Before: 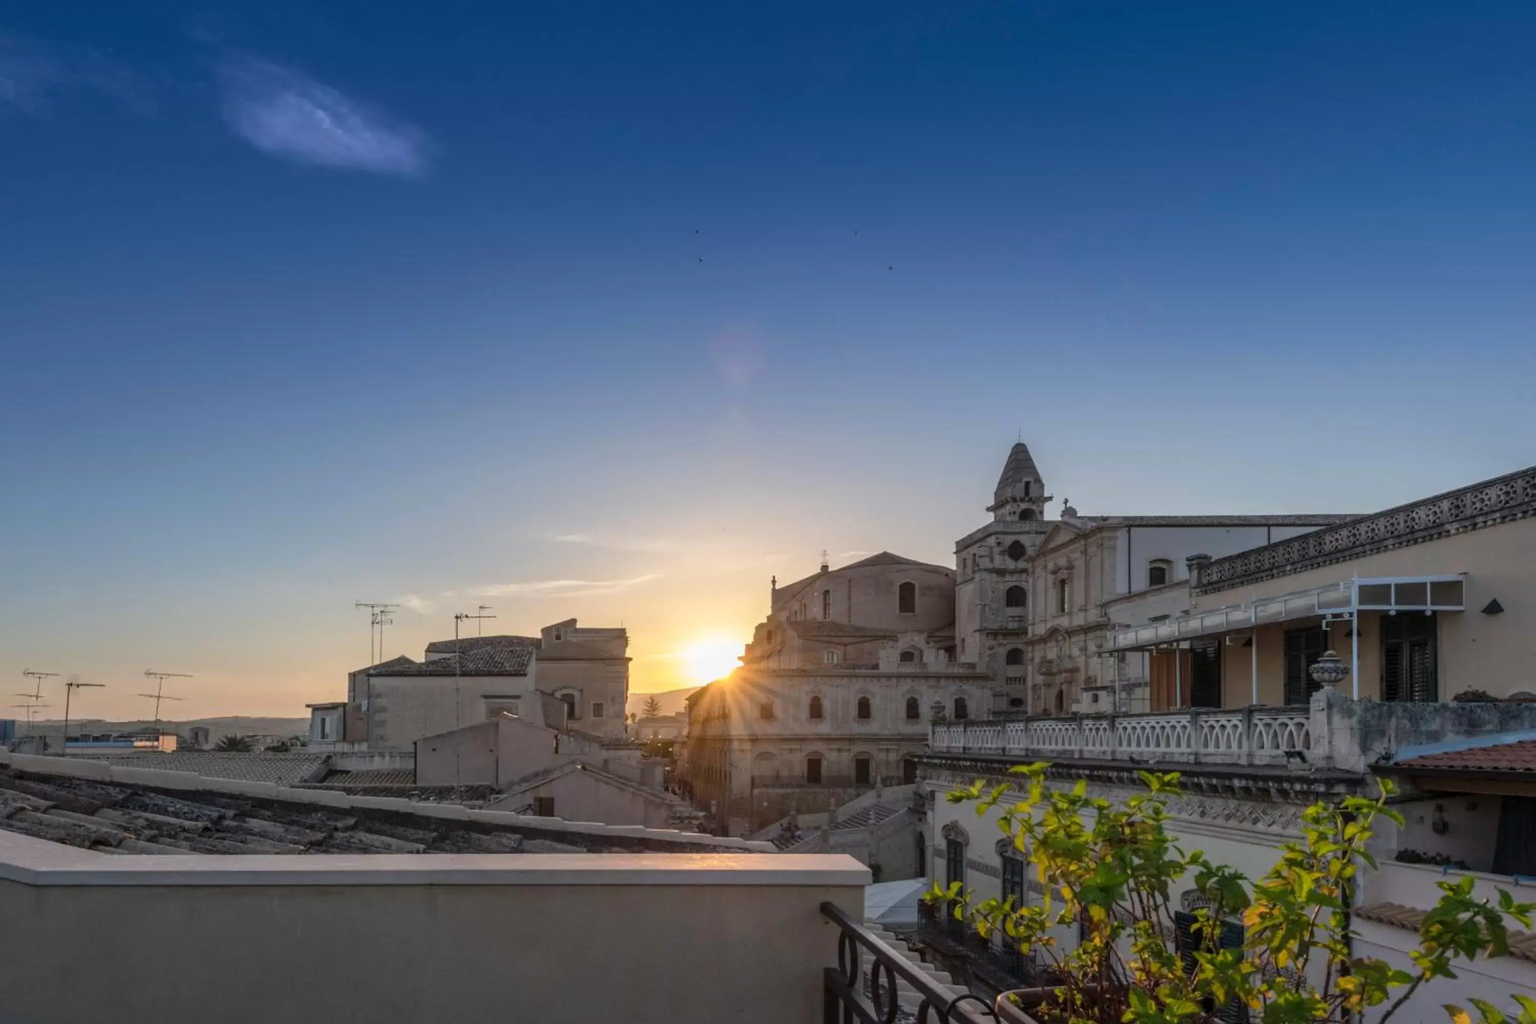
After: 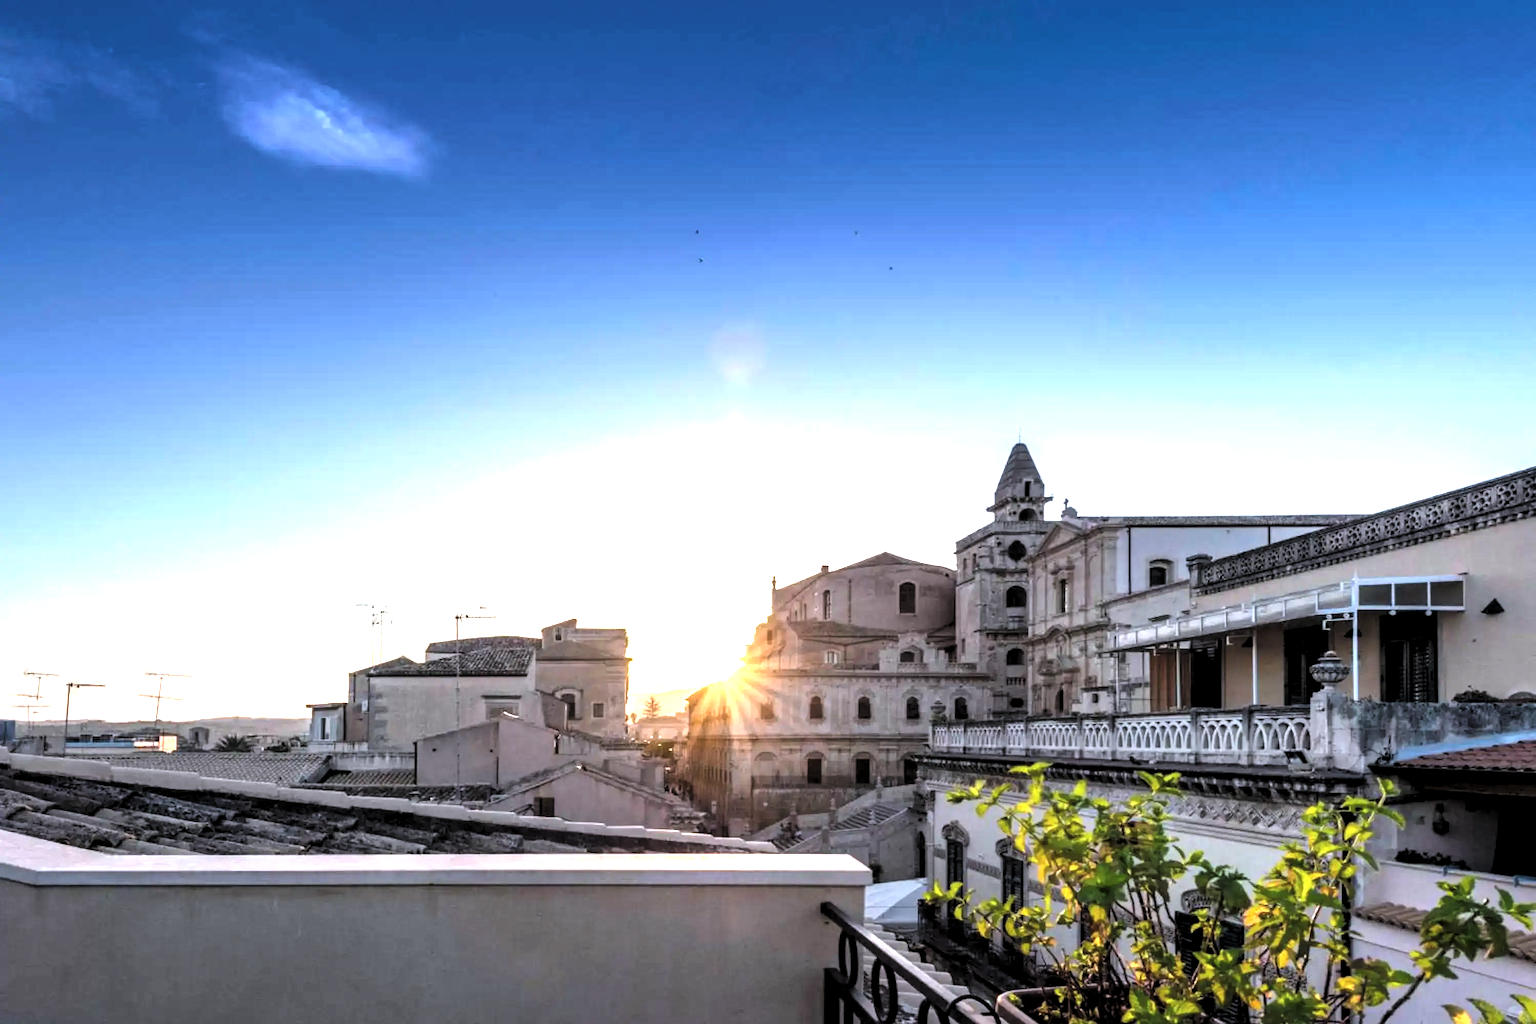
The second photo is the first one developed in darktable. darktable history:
exposure: black level correction 0, exposure 1.449 EV, compensate highlight preservation false
color calibration: illuminant as shot in camera, x 0.358, y 0.373, temperature 4628.91 K
levels: levels [0.182, 0.542, 0.902]
